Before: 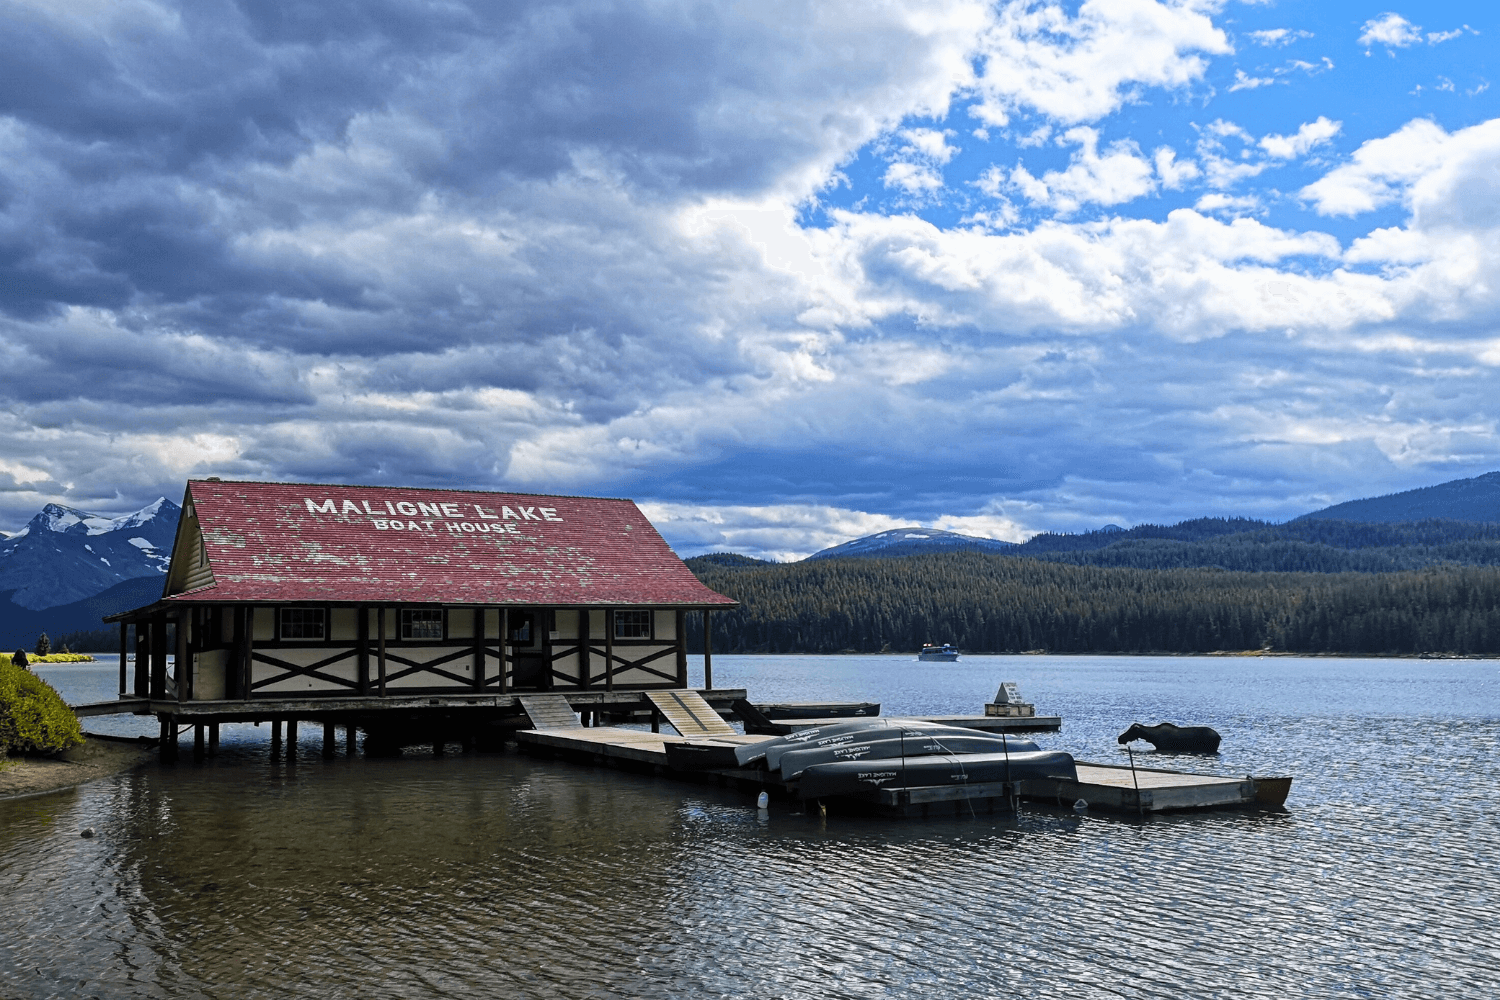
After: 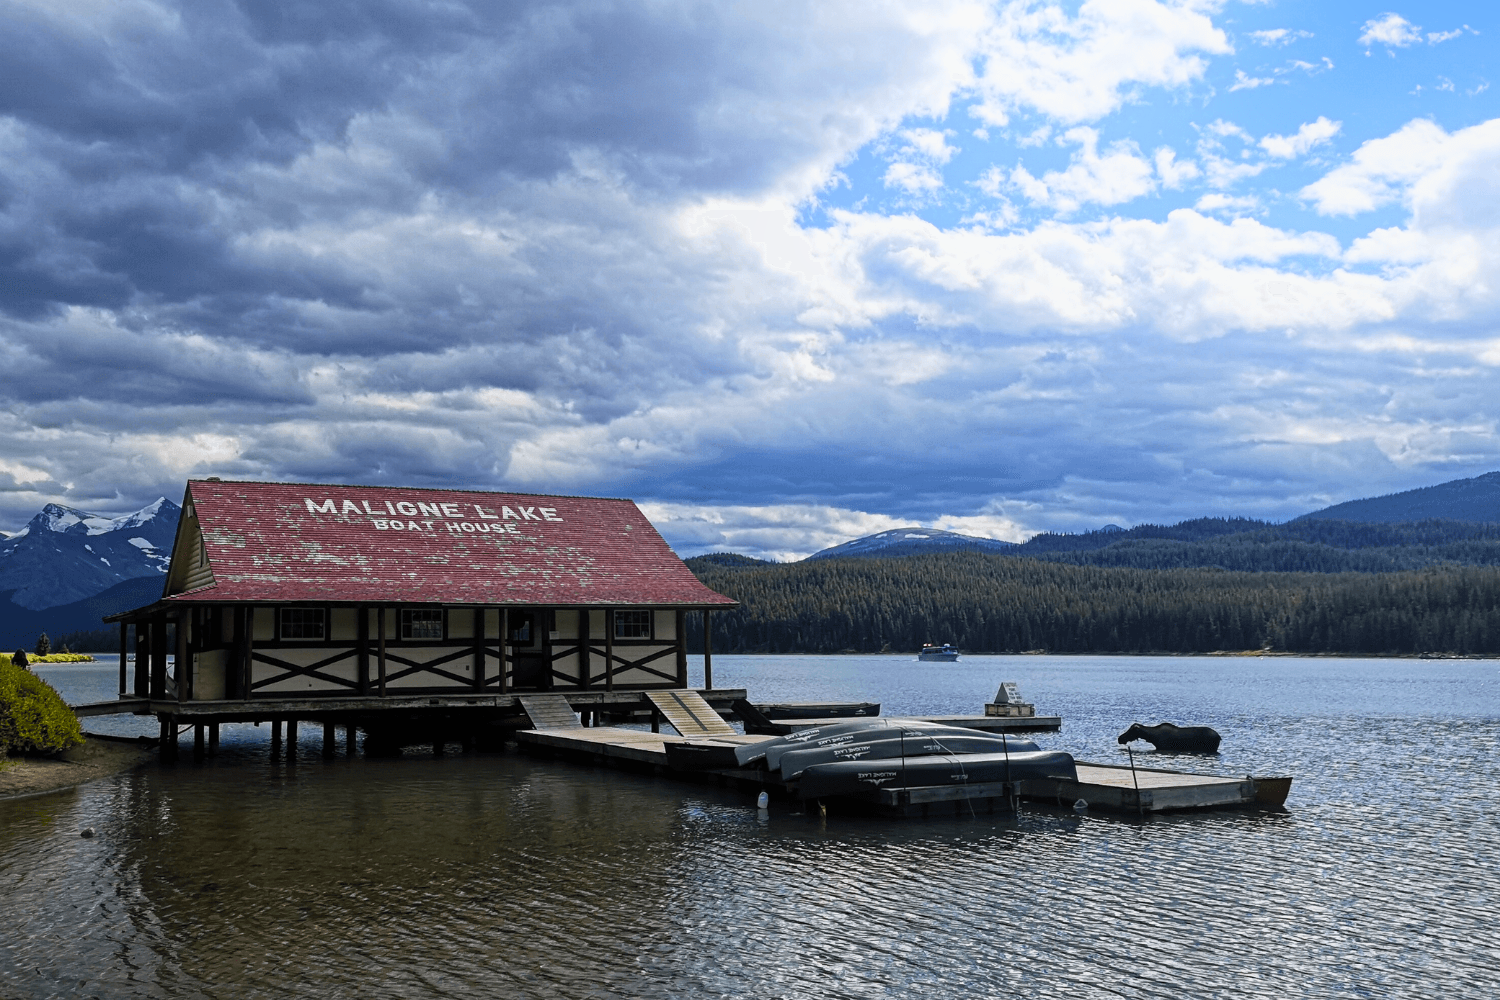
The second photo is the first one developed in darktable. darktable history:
exposure: exposure -0.116 EV, compensate exposure bias true, compensate highlight preservation false
contrast brightness saturation: saturation -0.05
shadows and highlights: shadows -40.15, highlights 62.88, soften with gaussian
